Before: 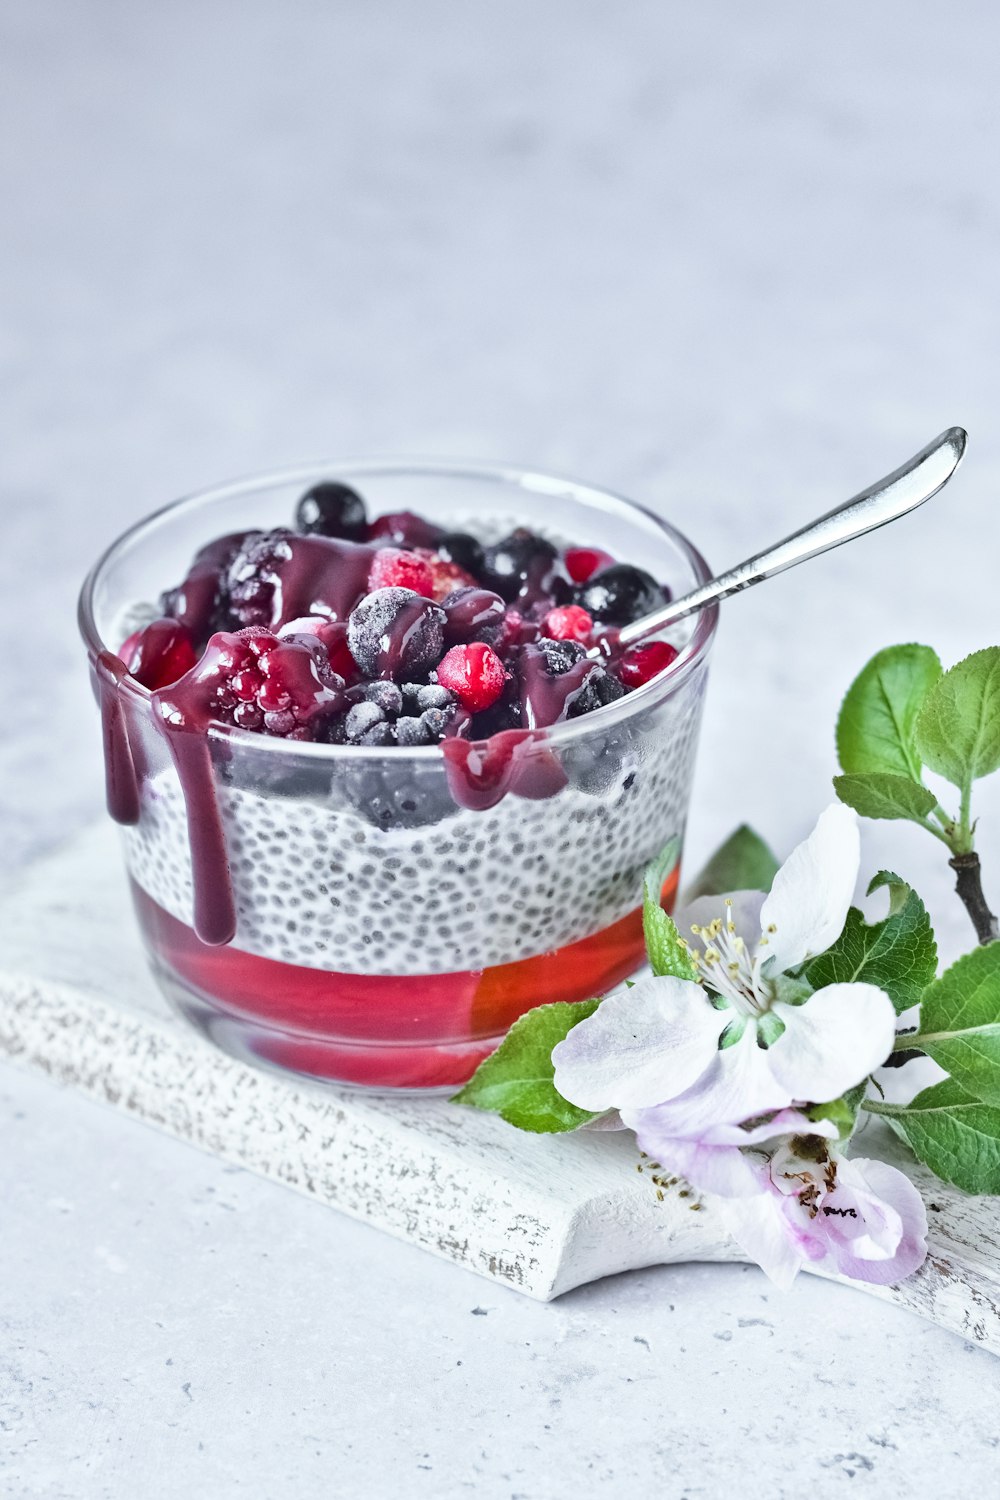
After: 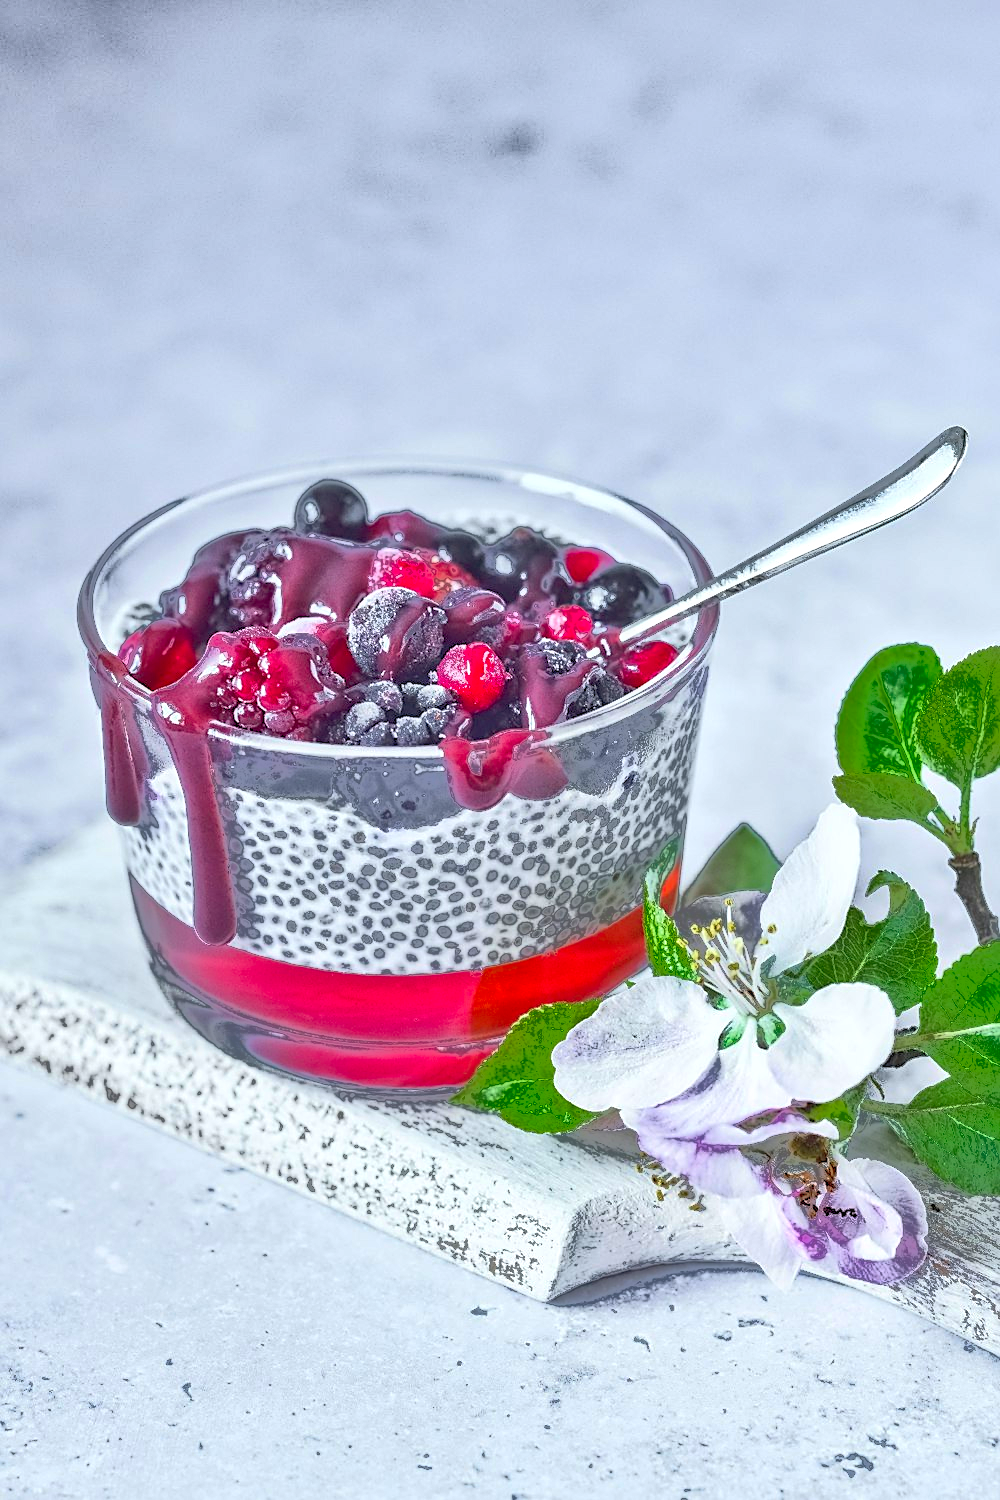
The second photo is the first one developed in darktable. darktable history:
fill light: exposure -0.73 EV, center 0.69, width 2.2
contrast brightness saturation: contrast 0.07, brightness 0.18, saturation 0.4
shadows and highlights: on, module defaults
local contrast: on, module defaults
sharpen: on, module defaults
